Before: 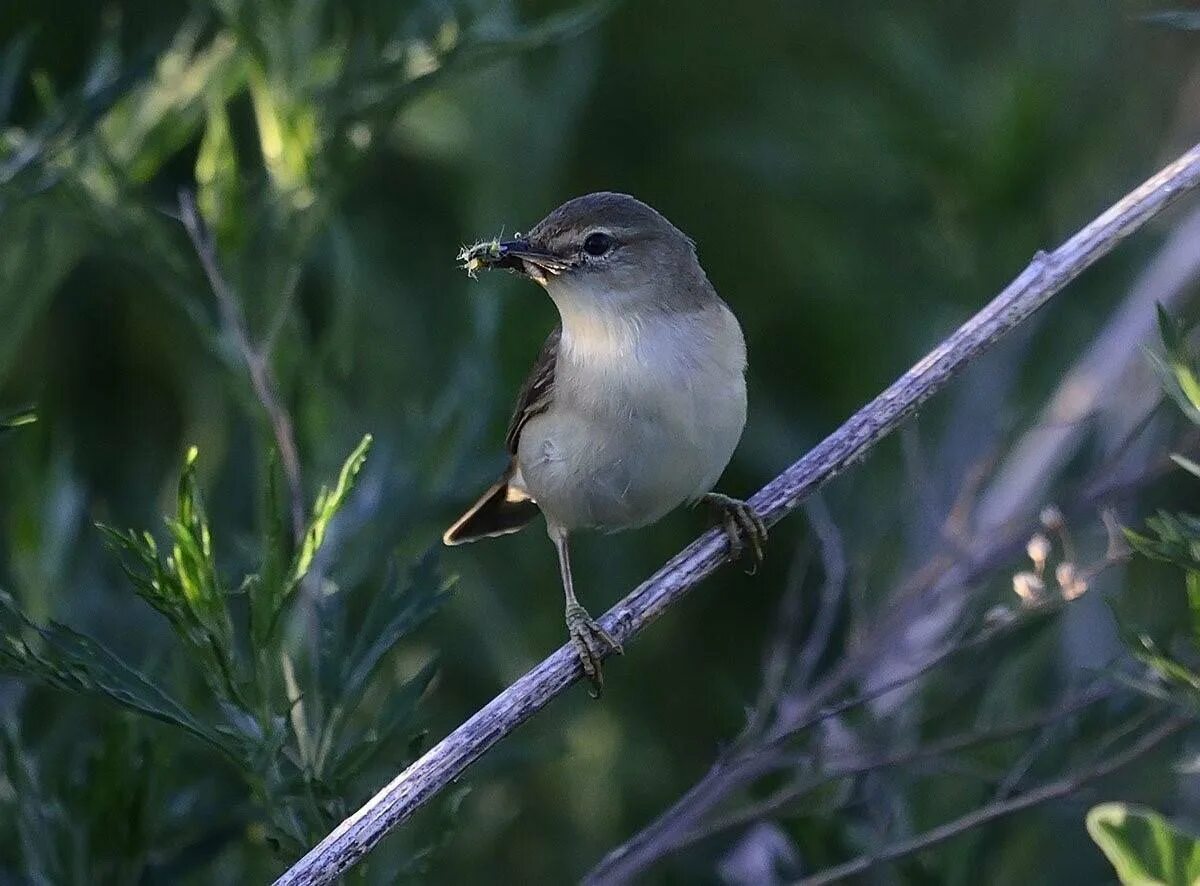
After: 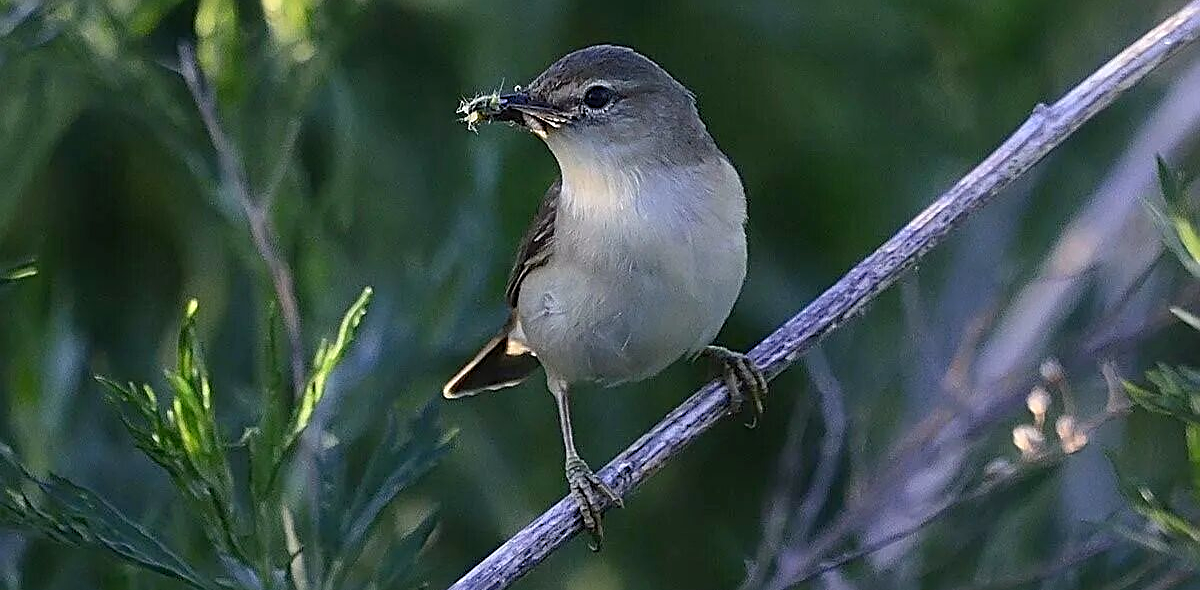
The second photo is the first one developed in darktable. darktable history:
sharpen: radius 2.544, amount 0.646
levels: levels [0, 0.478, 1]
crop: top 16.646%, bottom 16.755%
